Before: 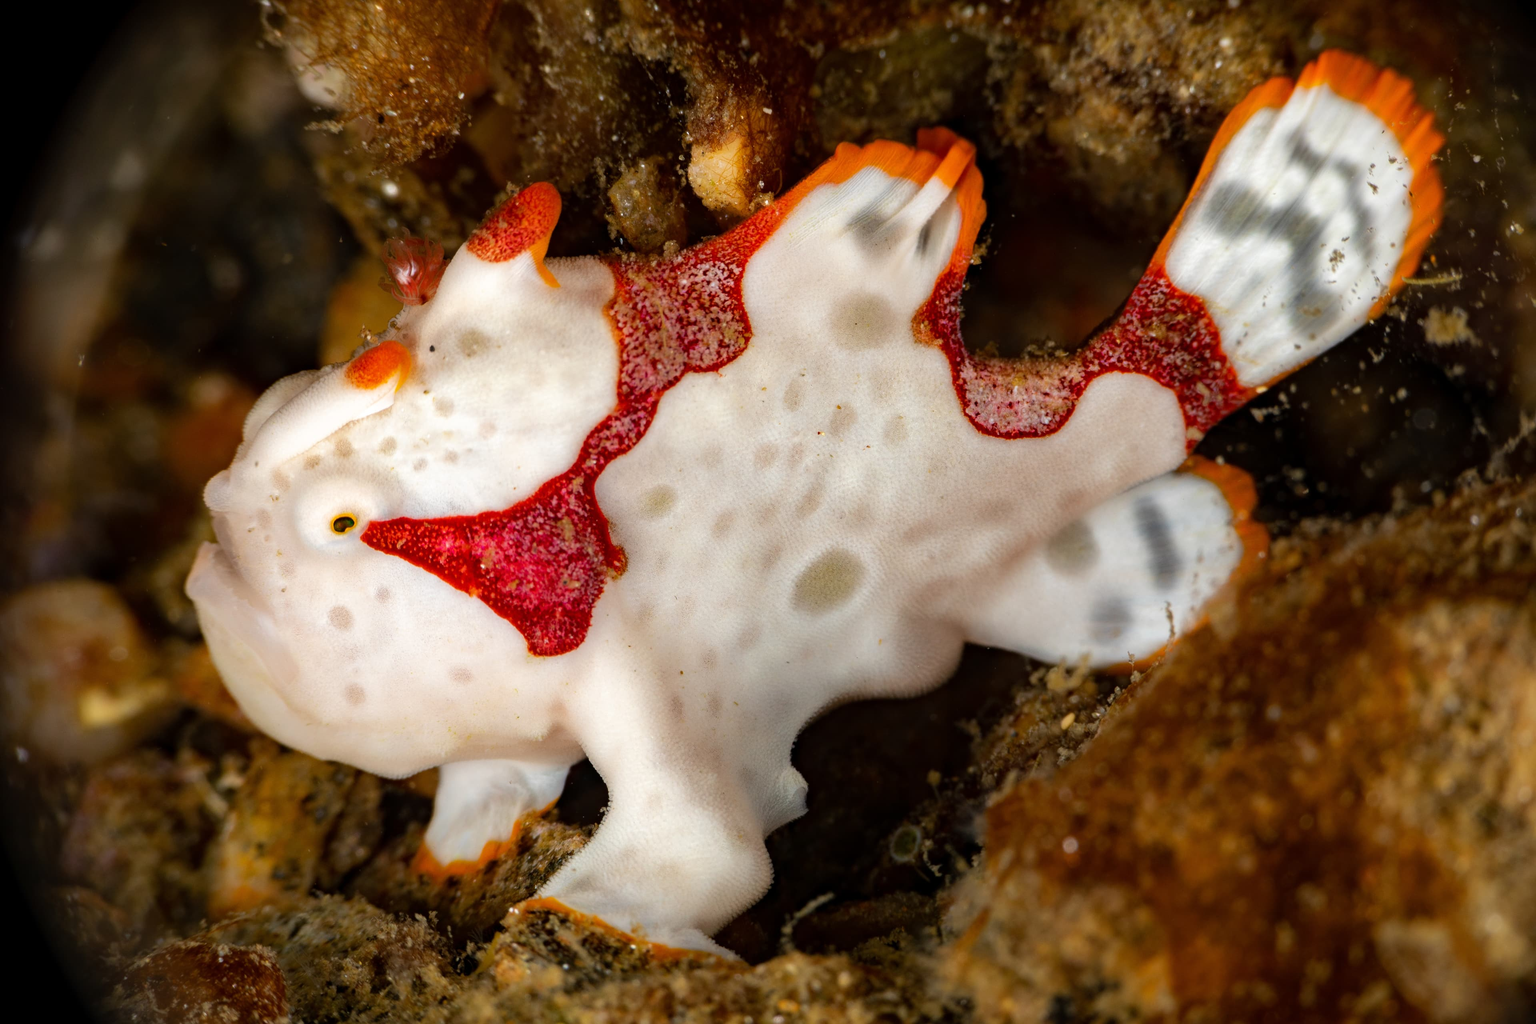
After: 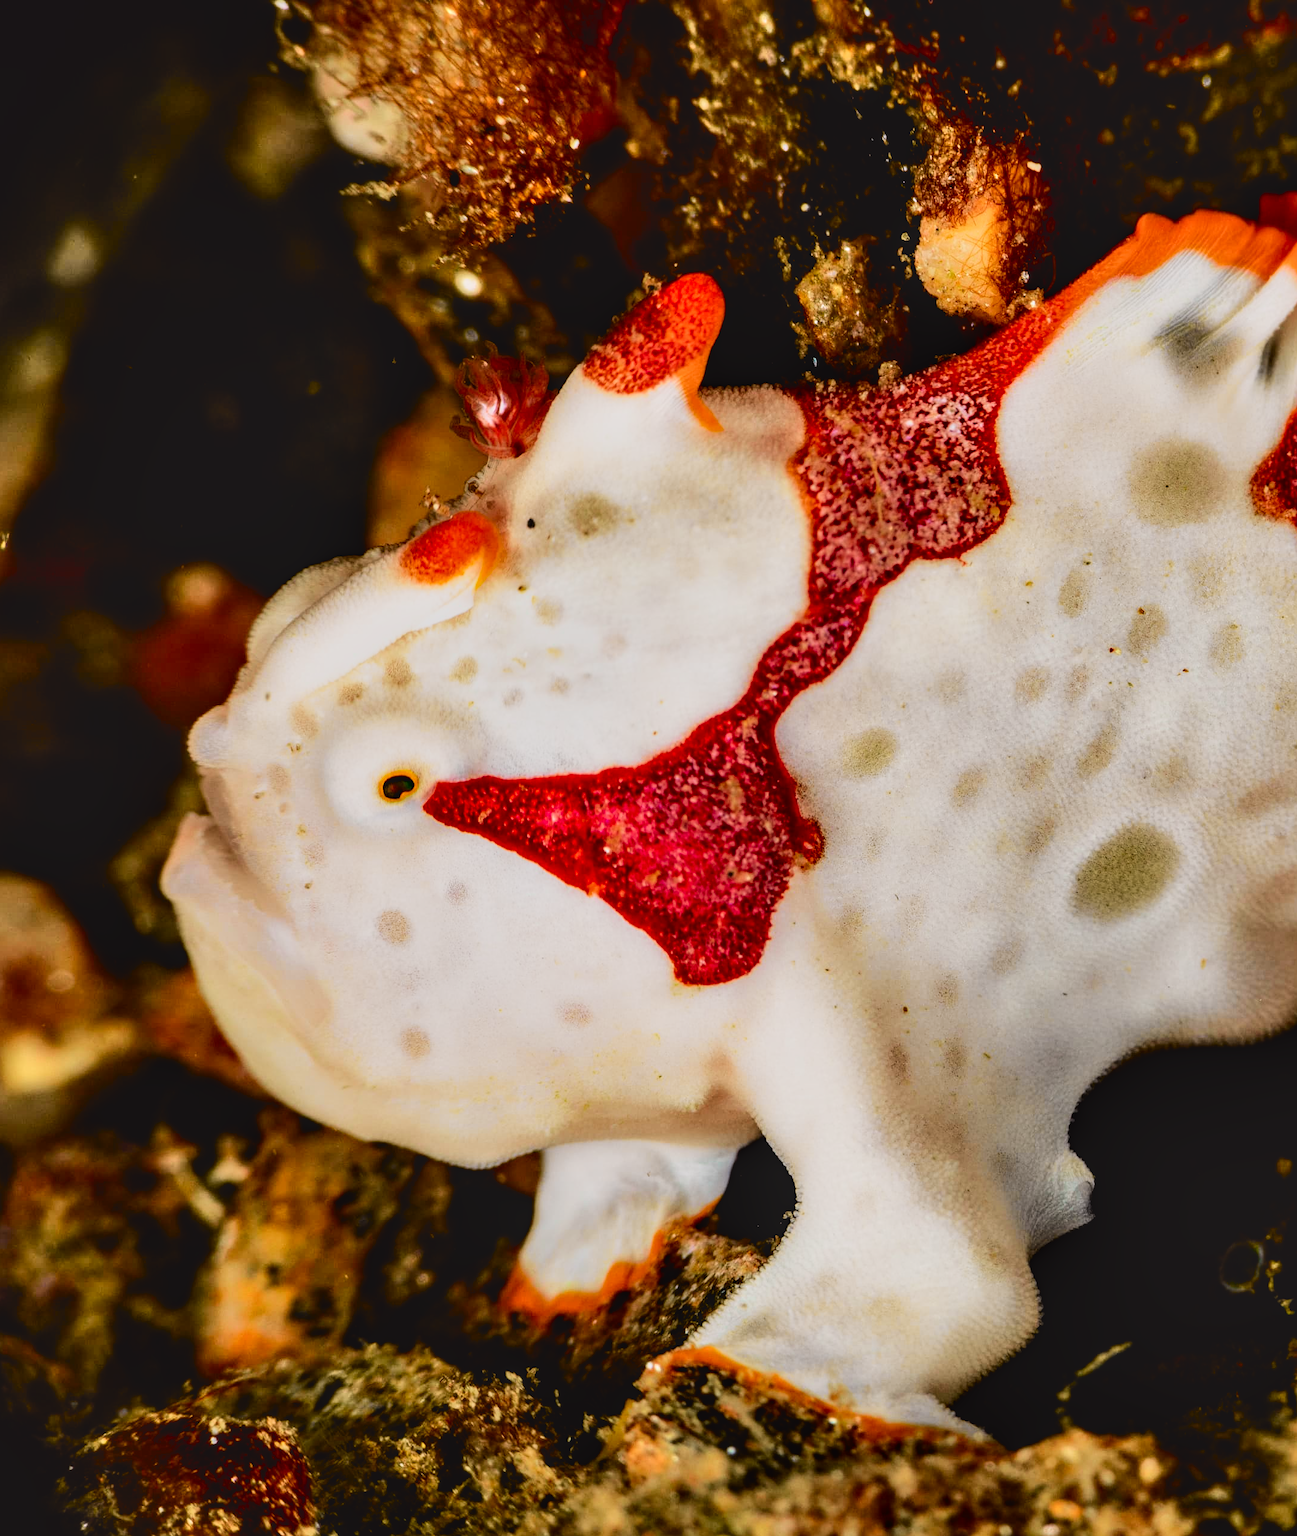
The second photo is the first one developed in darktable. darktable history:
shadows and highlights: soften with gaussian
contrast brightness saturation: contrast -0.1, saturation -0.1
crop: left 5.114%, right 38.589%
tone curve: curves: ch0 [(0, 0.023) (0.137, 0.069) (0.249, 0.163) (0.487, 0.491) (0.778, 0.858) (0.896, 0.94) (1, 0.988)]; ch1 [(0, 0) (0.396, 0.369) (0.483, 0.459) (0.498, 0.5) (0.515, 0.517) (0.562, 0.6) (0.611, 0.667) (0.692, 0.744) (0.798, 0.863) (1, 1)]; ch2 [(0, 0) (0.426, 0.398) (0.483, 0.481) (0.503, 0.503) (0.526, 0.527) (0.549, 0.59) (0.62, 0.666) (0.705, 0.755) (0.985, 0.966)], color space Lab, independent channels
filmic rgb: black relative exposure -5 EV, hardness 2.88, contrast 1.2
local contrast: on, module defaults
exposure: exposure 0.128 EV, compensate highlight preservation false
